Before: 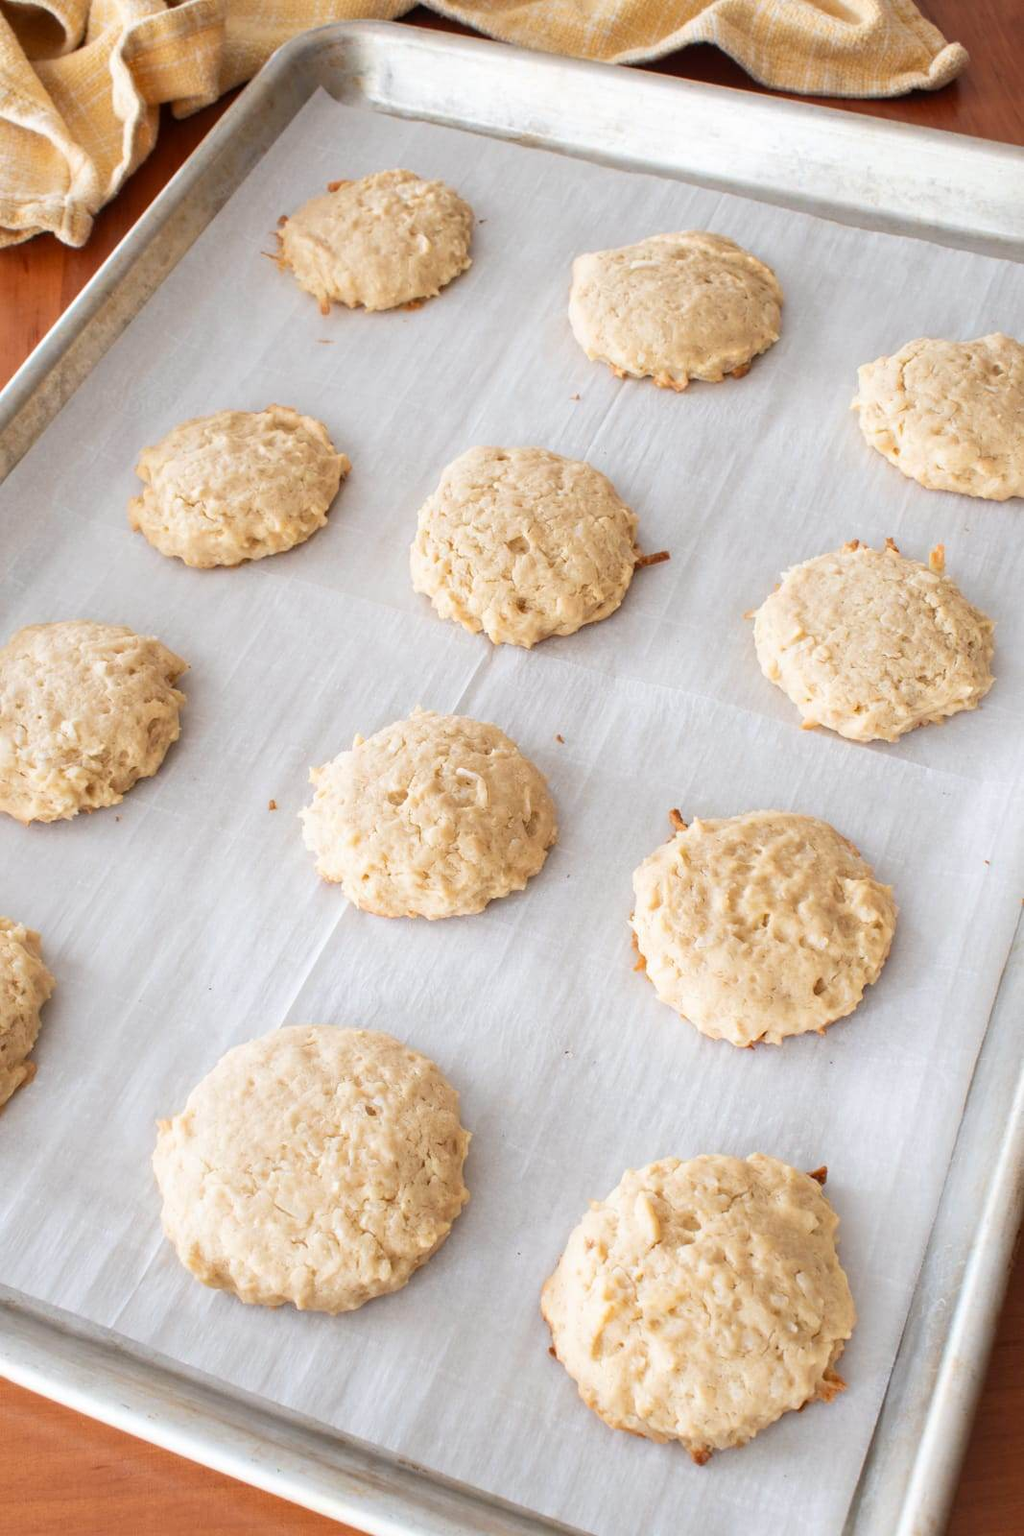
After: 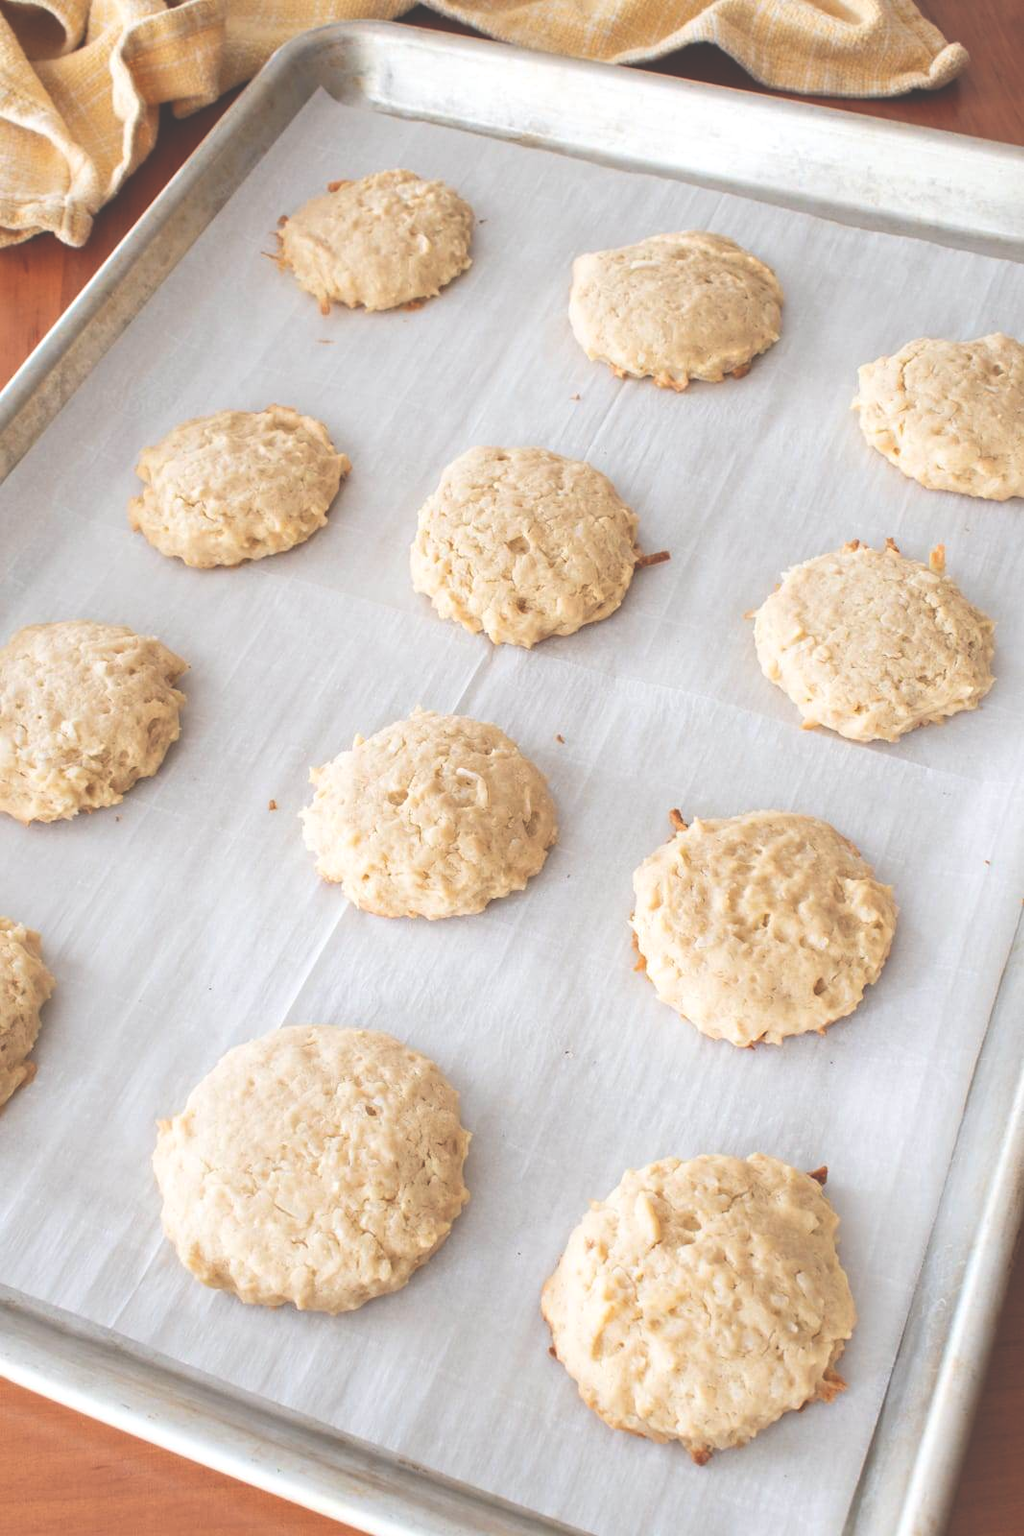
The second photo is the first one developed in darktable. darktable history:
exposure: black level correction -0.041, exposure 0.064 EV, compensate highlight preservation false
